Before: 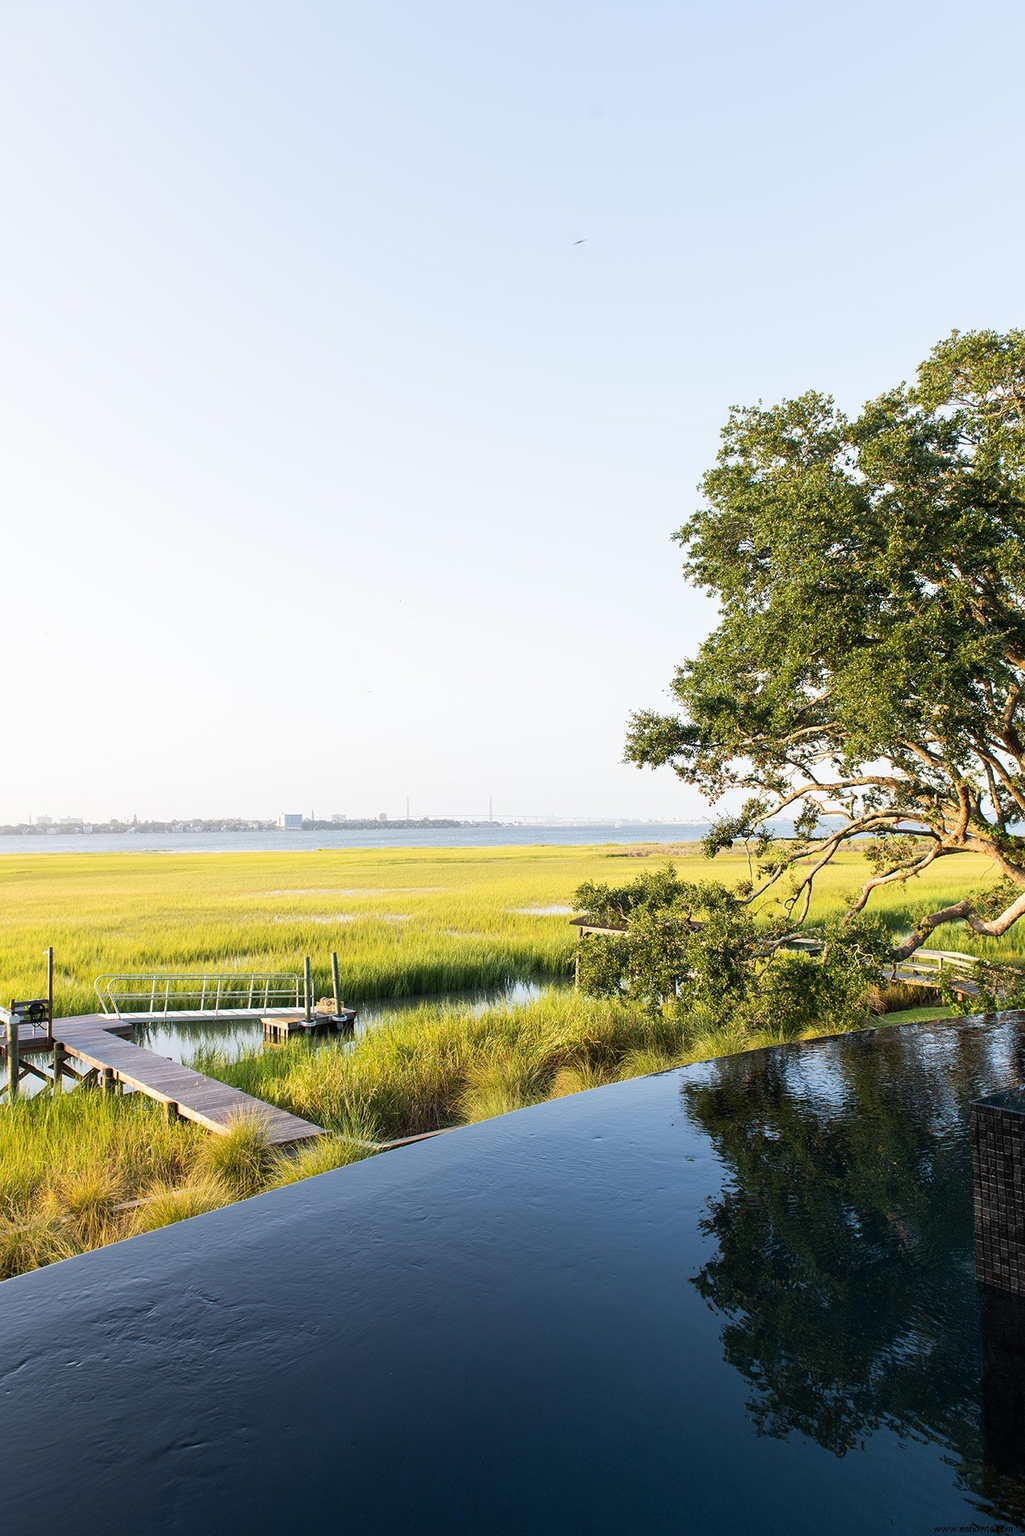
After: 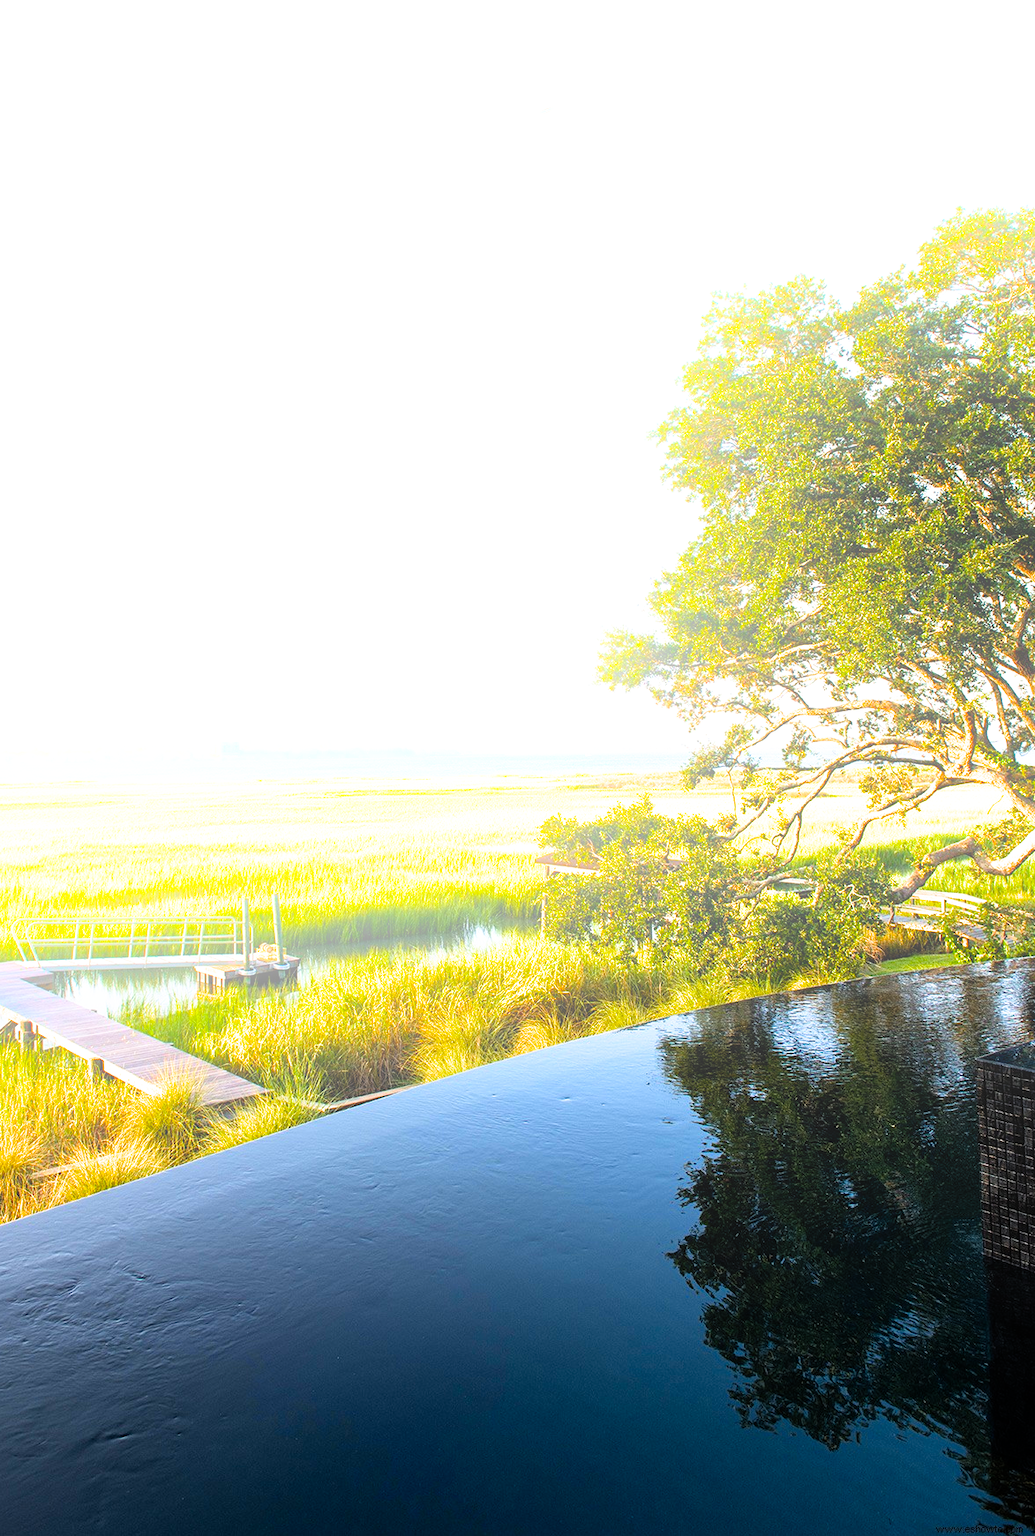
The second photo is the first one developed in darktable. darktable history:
bloom: size 38%, threshold 95%, strength 30%
filmic rgb: black relative exposure -12 EV, white relative exposure 2.8 EV, threshold 3 EV, target black luminance 0%, hardness 8.06, latitude 70.41%, contrast 1.14, highlights saturation mix 10%, shadows ↔ highlights balance -0.388%, color science v4 (2020), iterations of high-quality reconstruction 10, contrast in shadows soft, contrast in highlights soft, enable highlight reconstruction true
exposure: black level correction 0, exposure 0.7 EV, compensate exposure bias true, compensate highlight preservation false
crop and rotate: left 8.262%, top 9.226%
